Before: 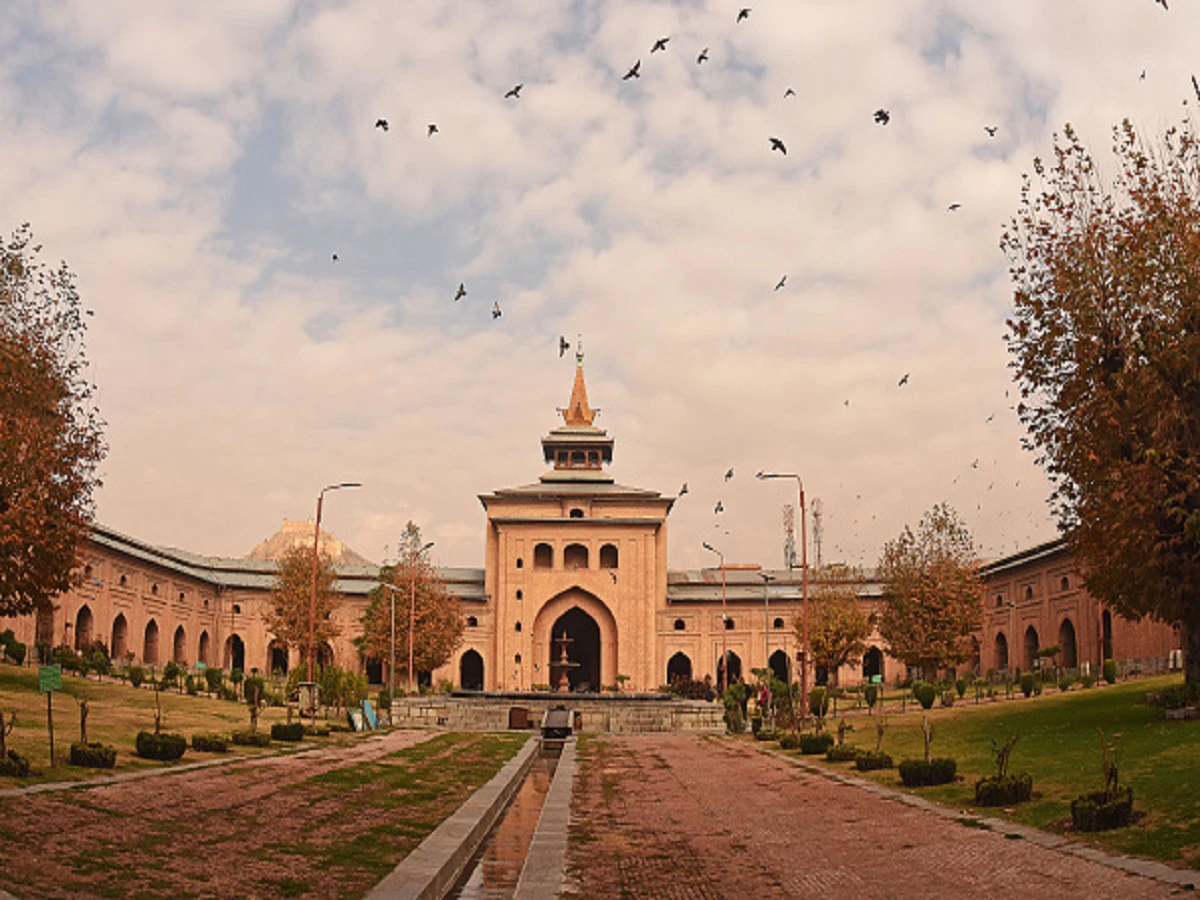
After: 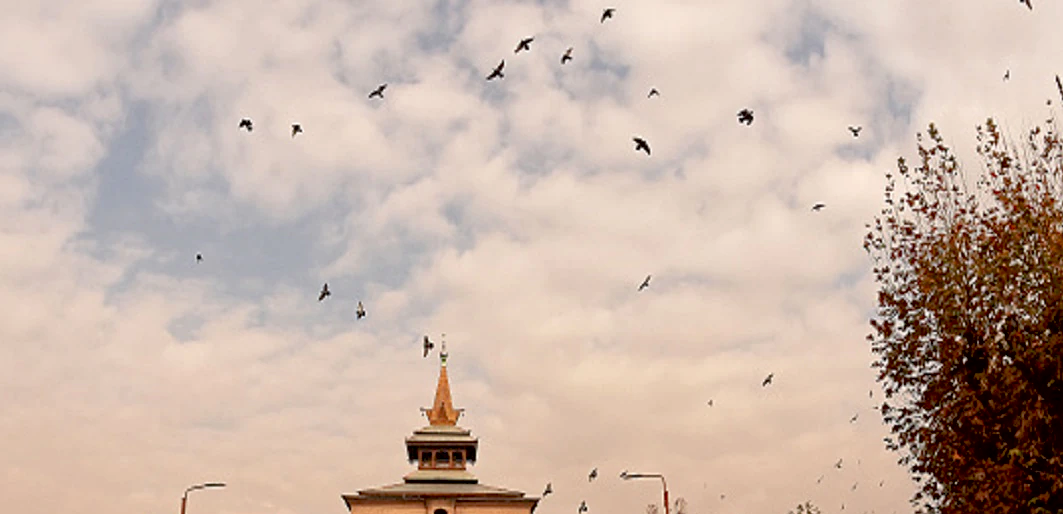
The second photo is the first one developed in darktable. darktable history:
local contrast: mode bilateral grid, contrast 20, coarseness 49, detail 132%, midtone range 0.2
tone equalizer: -8 EV -1.85 EV, -7 EV -1.19 EV, -6 EV -1.63 EV
crop and rotate: left 11.388%, bottom 42.855%
exposure: black level correction 0.018, exposure -0.008 EV, compensate exposure bias true, compensate highlight preservation false
